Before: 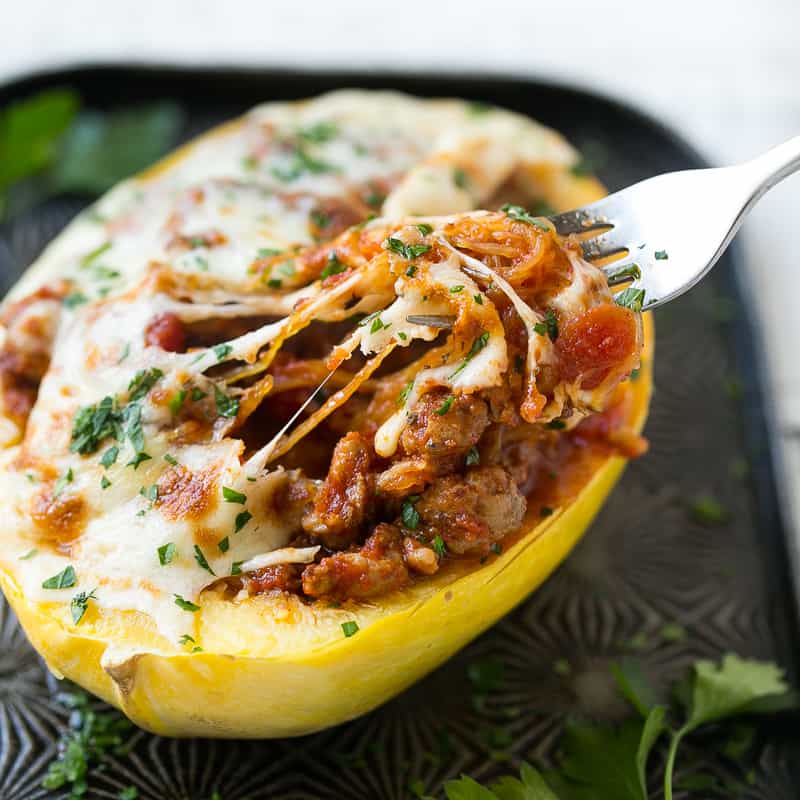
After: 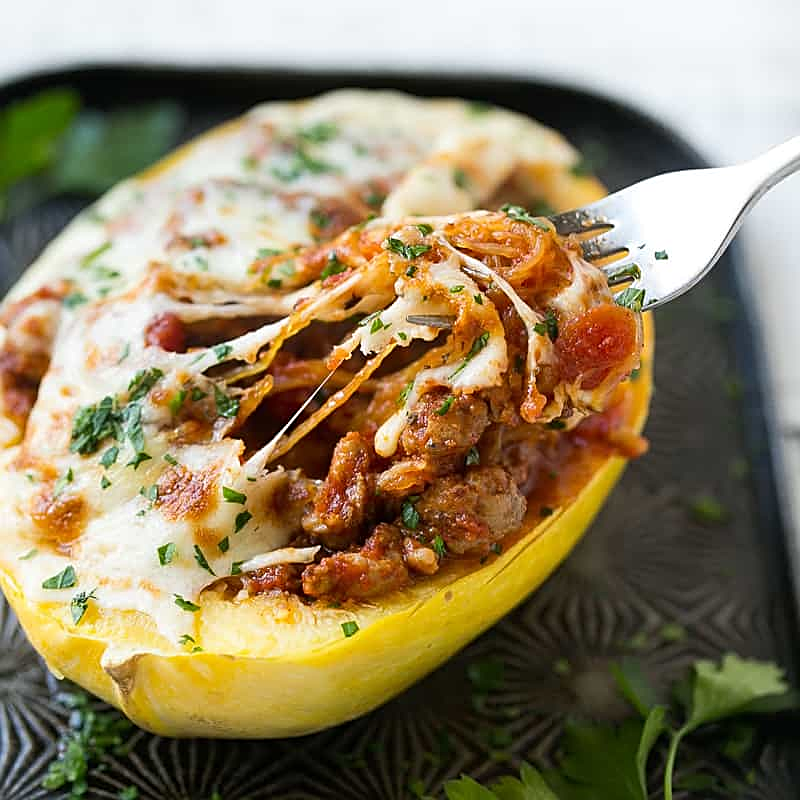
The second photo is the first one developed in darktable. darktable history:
sharpen: on, module defaults
tone equalizer: -7 EV 0.099 EV, edges refinement/feathering 500, mask exposure compensation -1.57 EV, preserve details no
